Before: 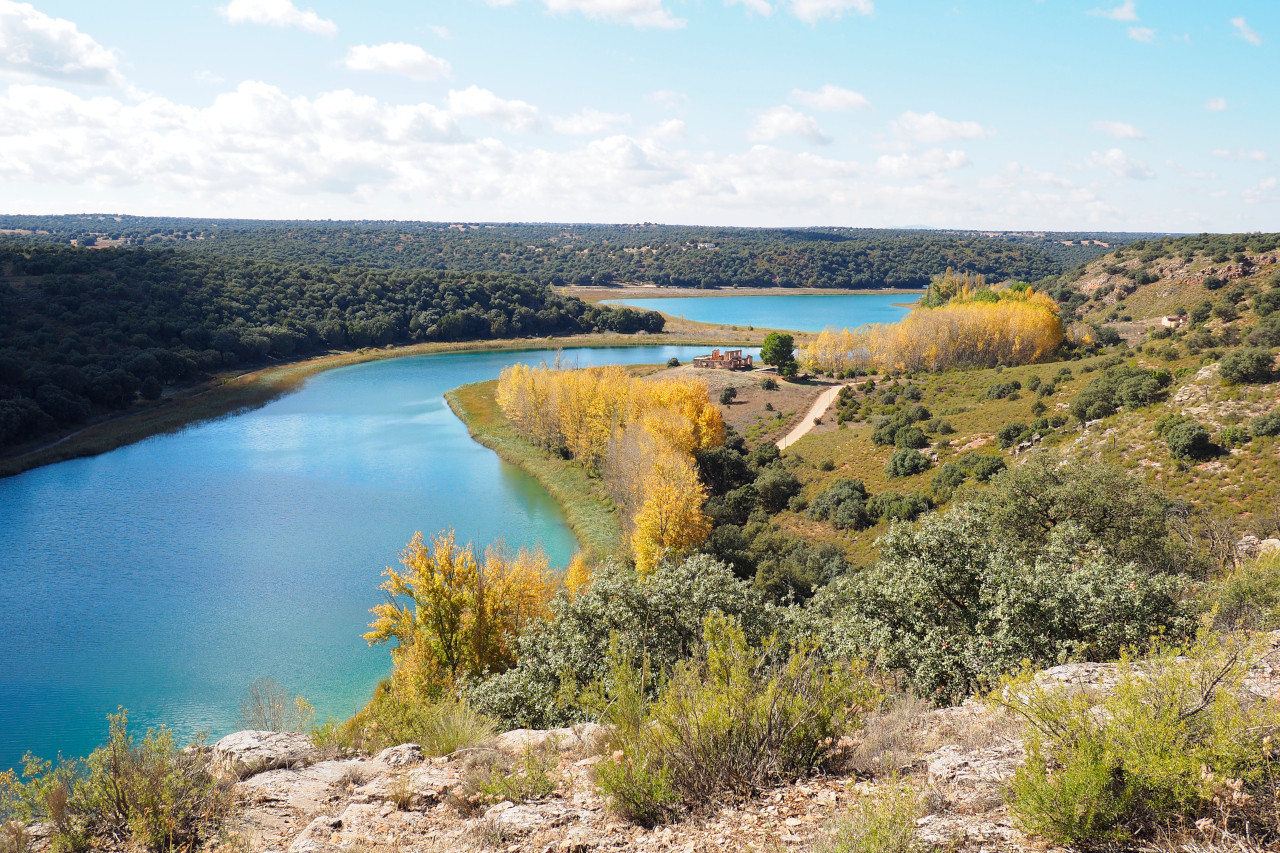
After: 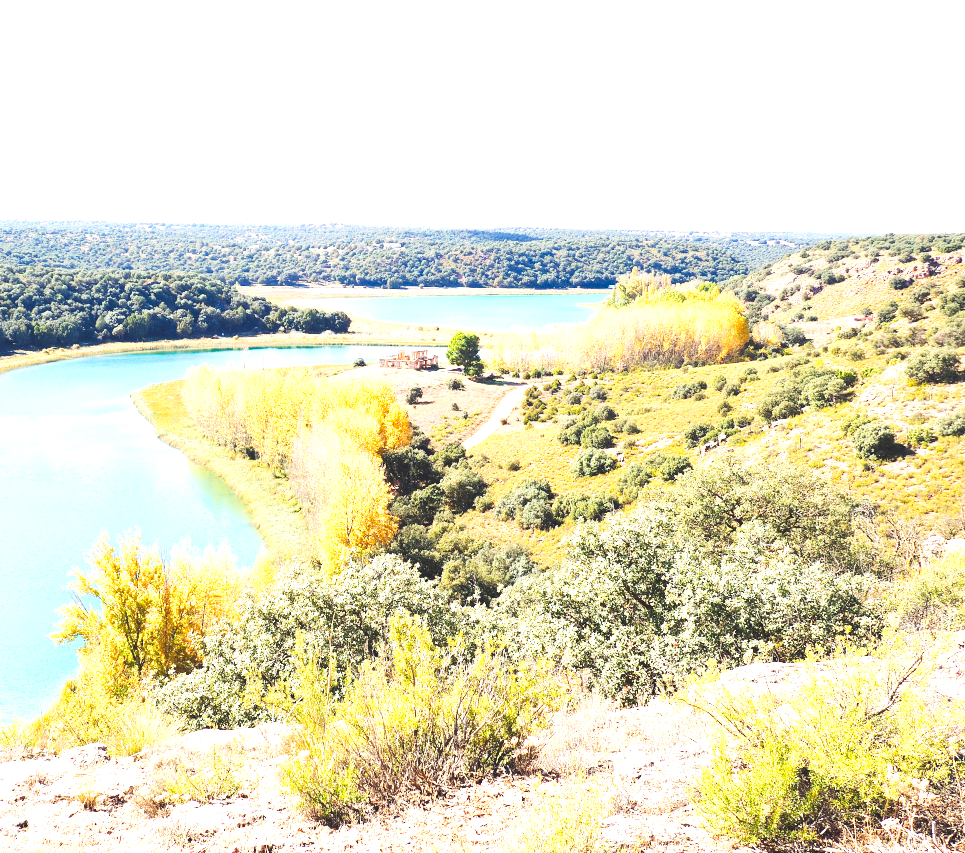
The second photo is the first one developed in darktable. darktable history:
crop and rotate: left 24.6%
tone curve: curves: ch0 [(0, 0) (0.003, 0.117) (0.011, 0.118) (0.025, 0.123) (0.044, 0.13) (0.069, 0.137) (0.1, 0.149) (0.136, 0.157) (0.177, 0.184) (0.224, 0.217) (0.277, 0.257) (0.335, 0.324) (0.399, 0.406) (0.468, 0.511) (0.543, 0.609) (0.623, 0.712) (0.709, 0.8) (0.801, 0.877) (0.898, 0.938) (1, 1)], preserve colors none
exposure: black level correction 0, exposure 1.741 EV, compensate exposure bias true, compensate highlight preservation false
